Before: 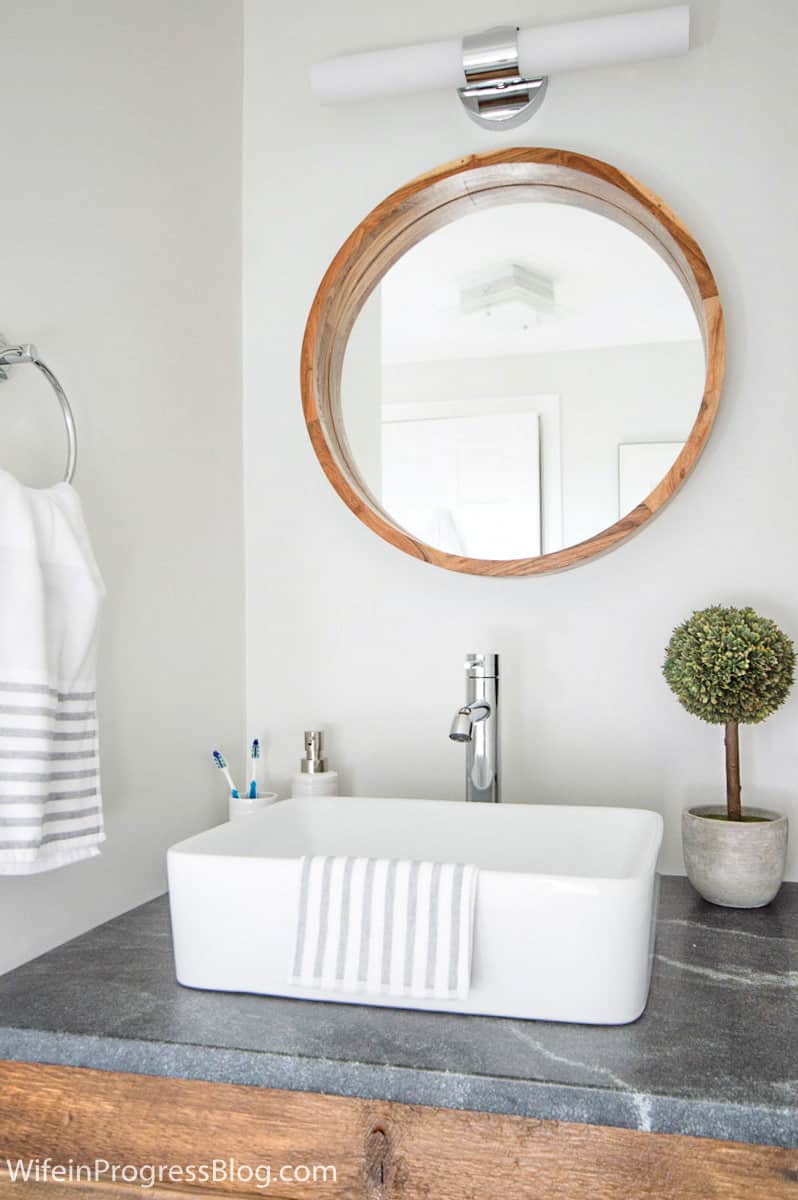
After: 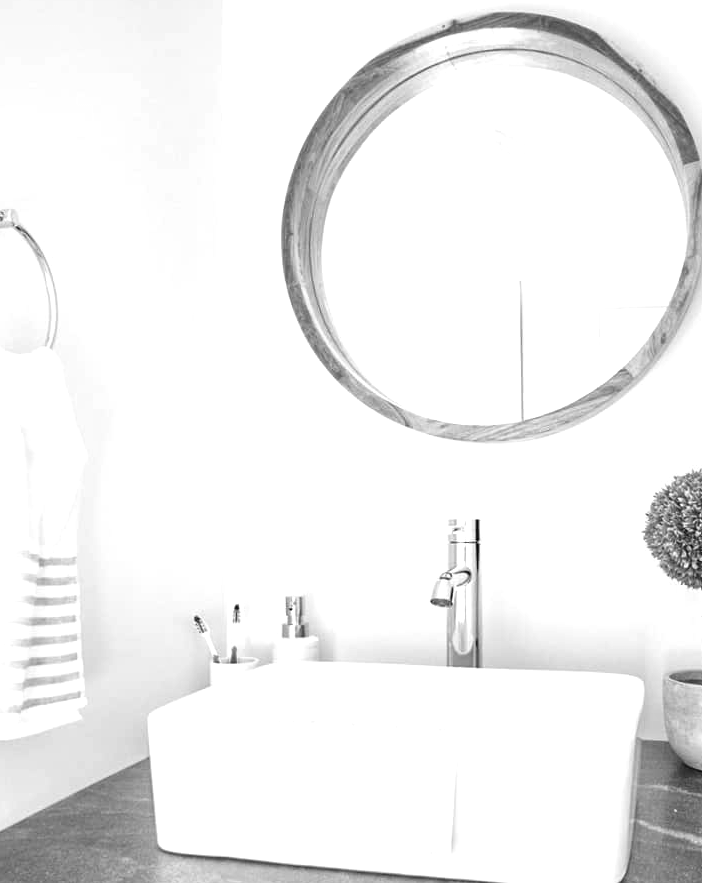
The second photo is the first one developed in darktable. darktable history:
color correction: saturation 1.32
exposure: black level correction 0, exposure 0.7 EV, compensate exposure bias true, compensate highlight preservation false
crop and rotate: left 2.425%, top 11.305%, right 9.6%, bottom 15.08%
monochrome: a 0, b 0, size 0.5, highlights 0.57
